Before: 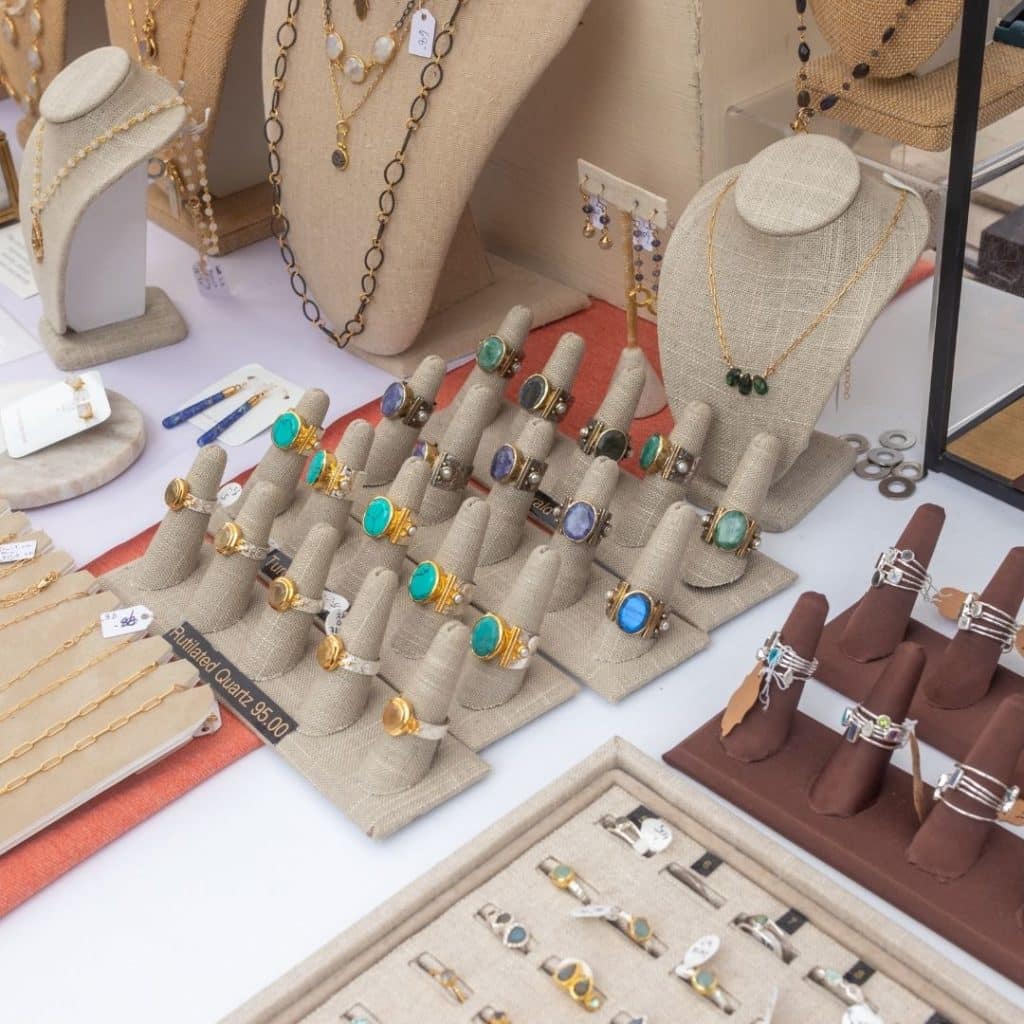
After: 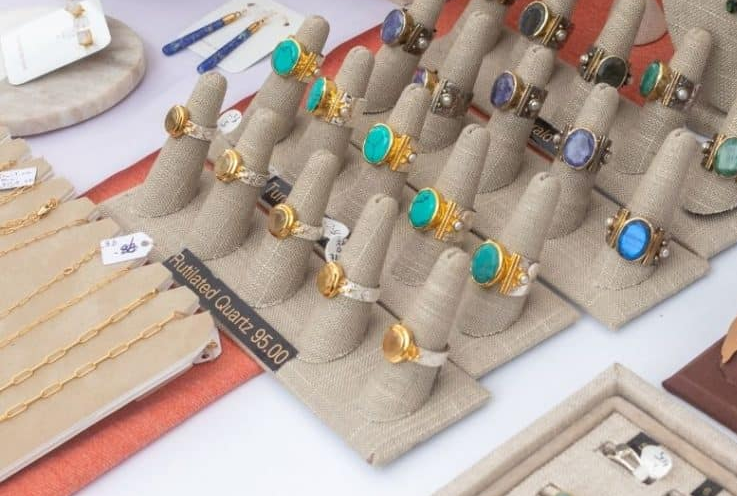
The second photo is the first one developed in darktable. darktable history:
tone equalizer: on, module defaults
crop: top 36.498%, right 27.964%, bottom 14.995%
